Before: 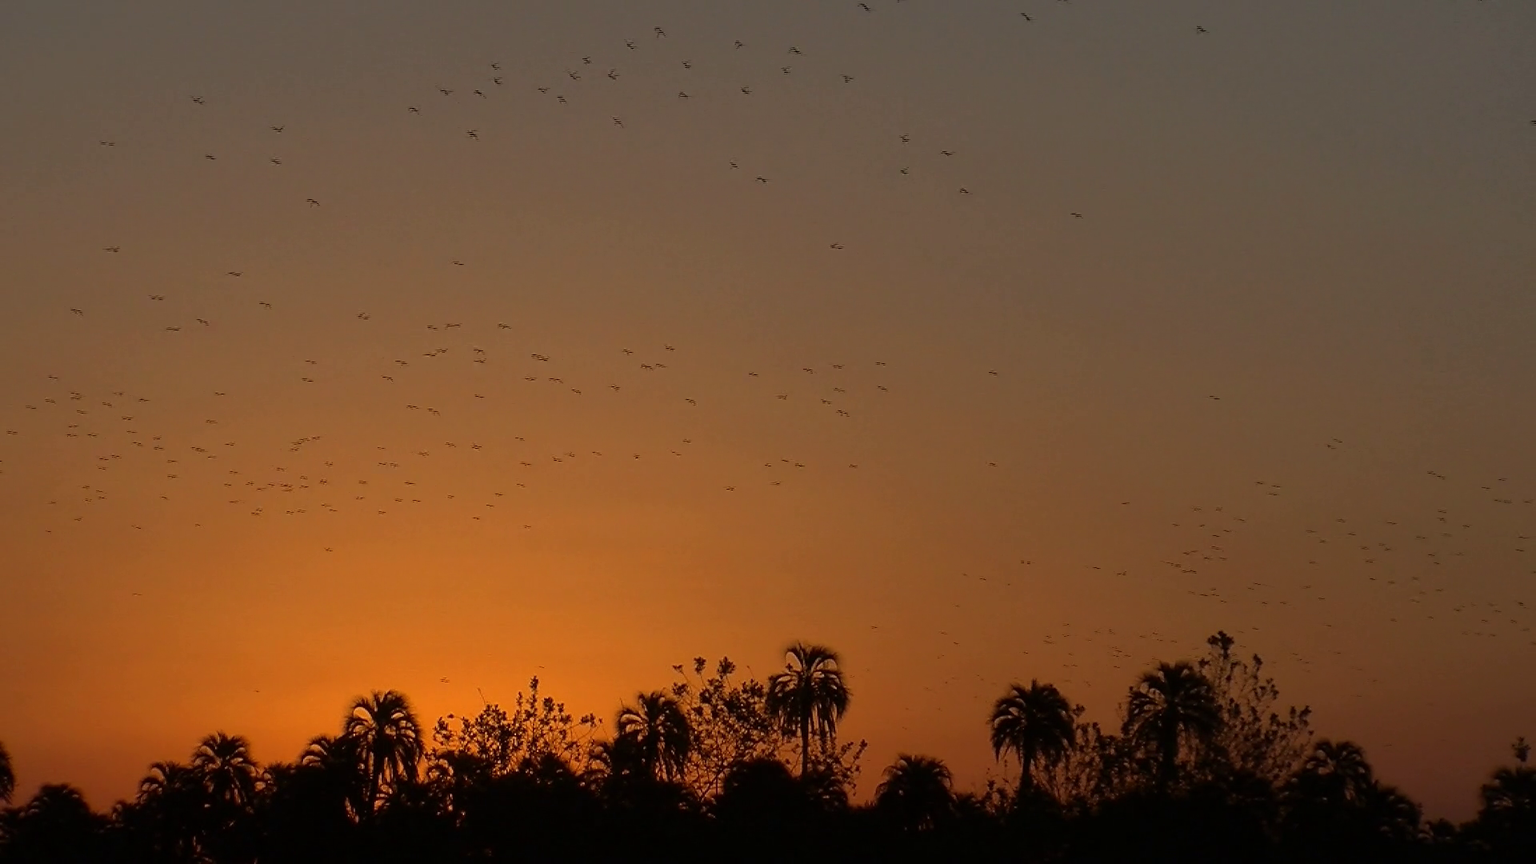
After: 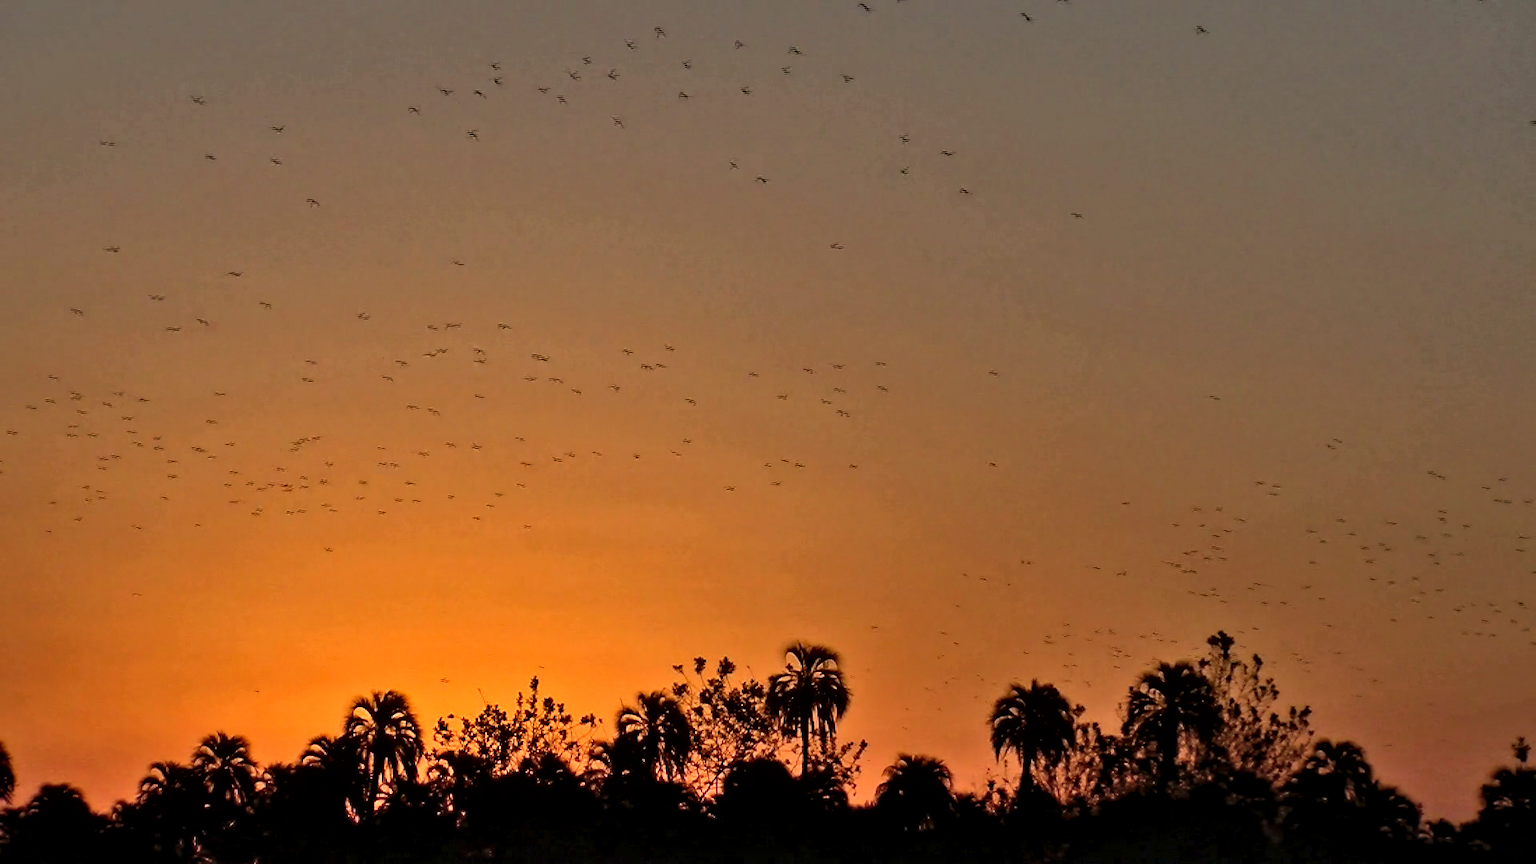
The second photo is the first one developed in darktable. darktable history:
contrast equalizer: y [[0.511, 0.558, 0.631, 0.632, 0.559, 0.512], [0.5 ×6], [0.5 ×6], [0 ×6], [0 ×6]]
shadows and highlights: soften with gaussian
contrast brightness saturation: contrast 0.2, brightness 0.16, saturation 0.22
